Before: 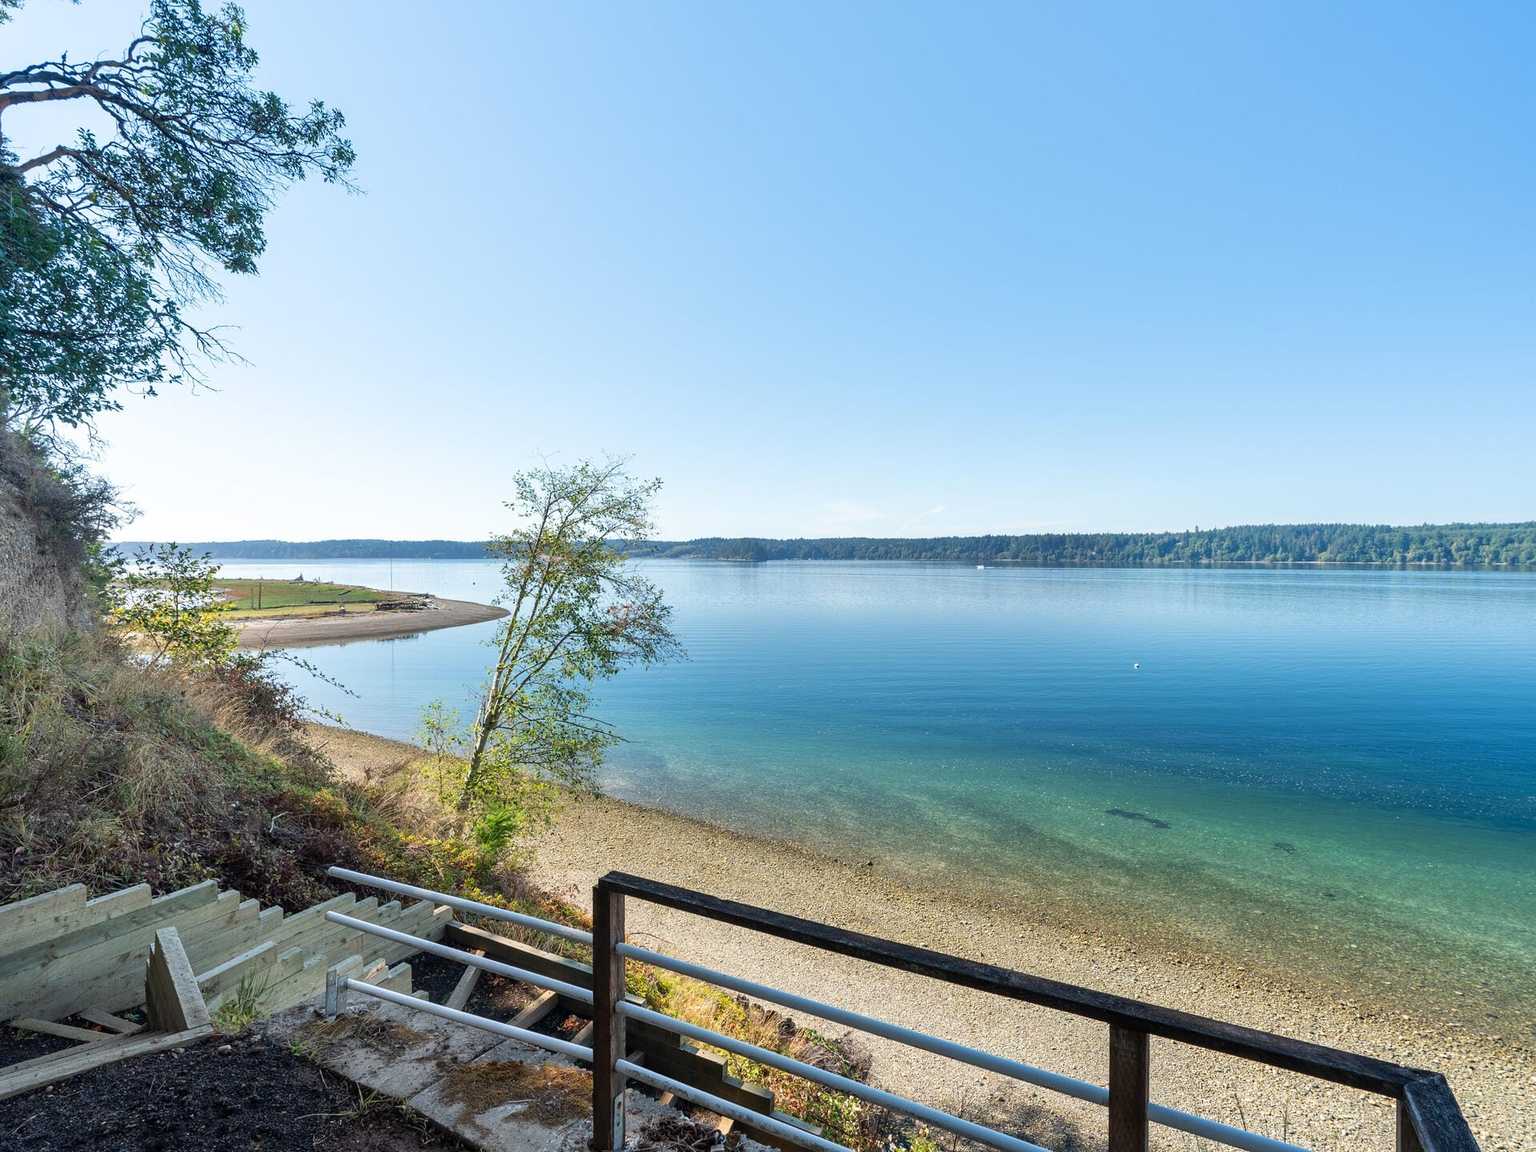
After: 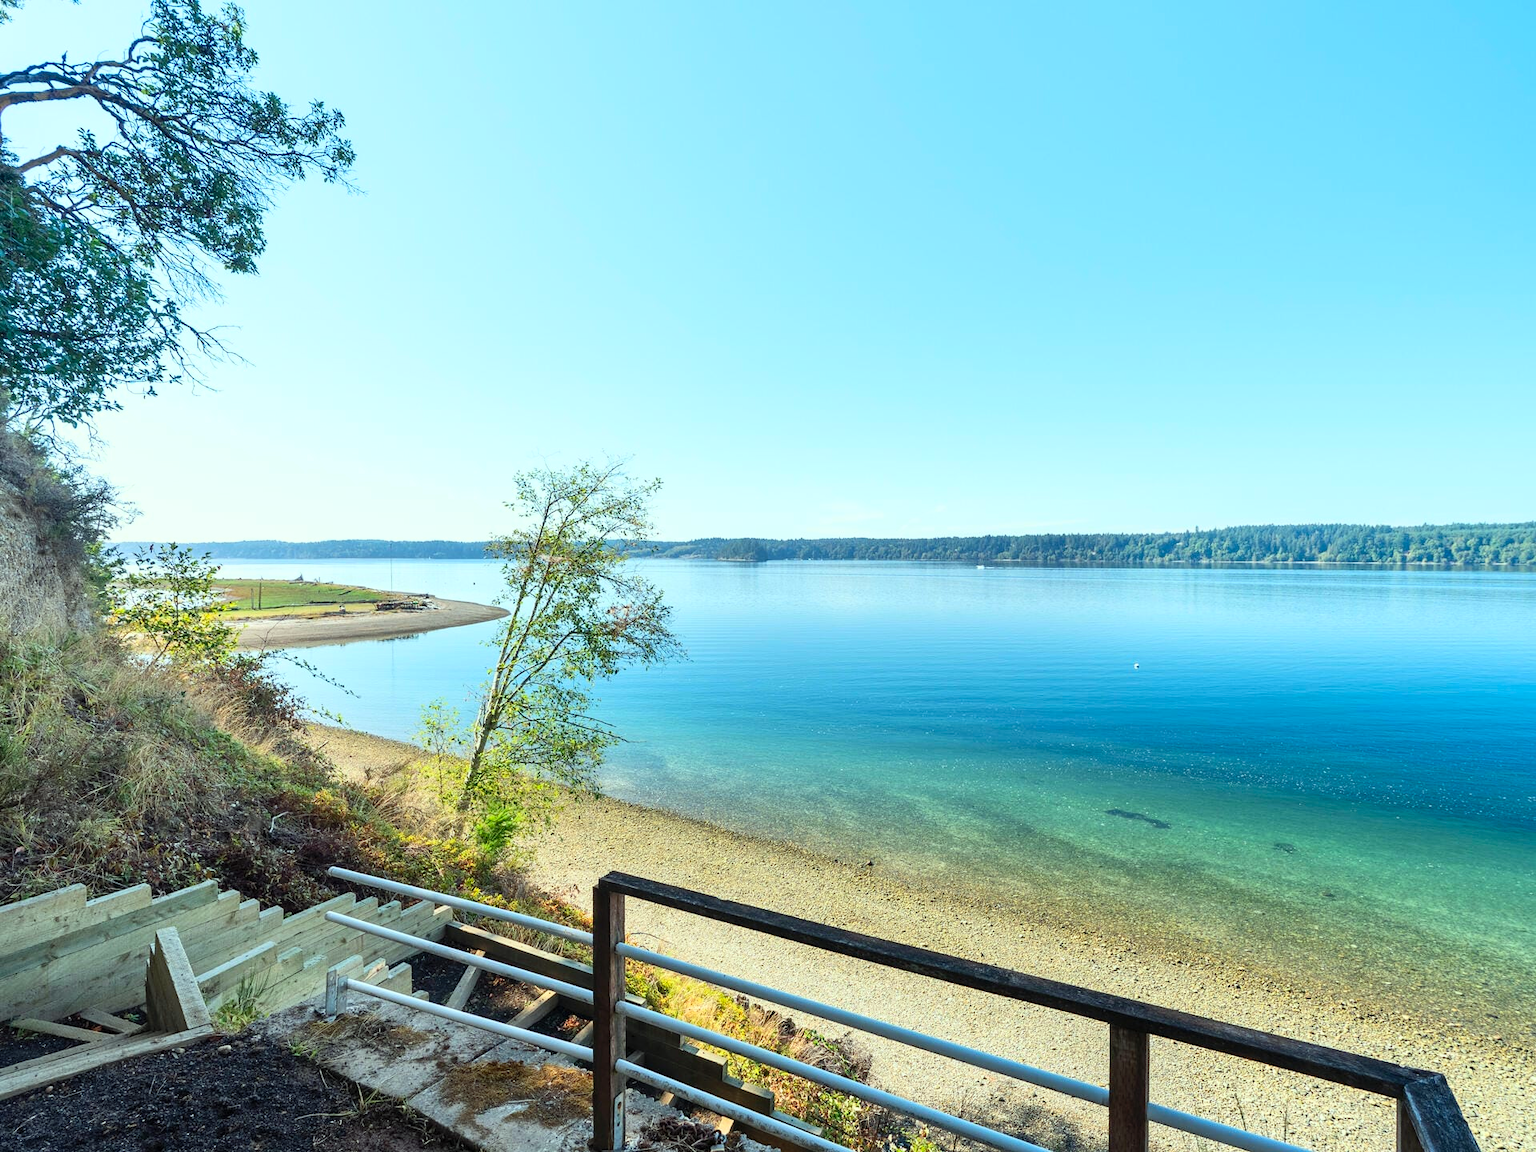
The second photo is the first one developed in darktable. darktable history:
color correction: highlights a* -8.09, highlights b* 3.46
contrast brightness saturation: contrast 0.204, brightness 0.162, saturation 0.227
